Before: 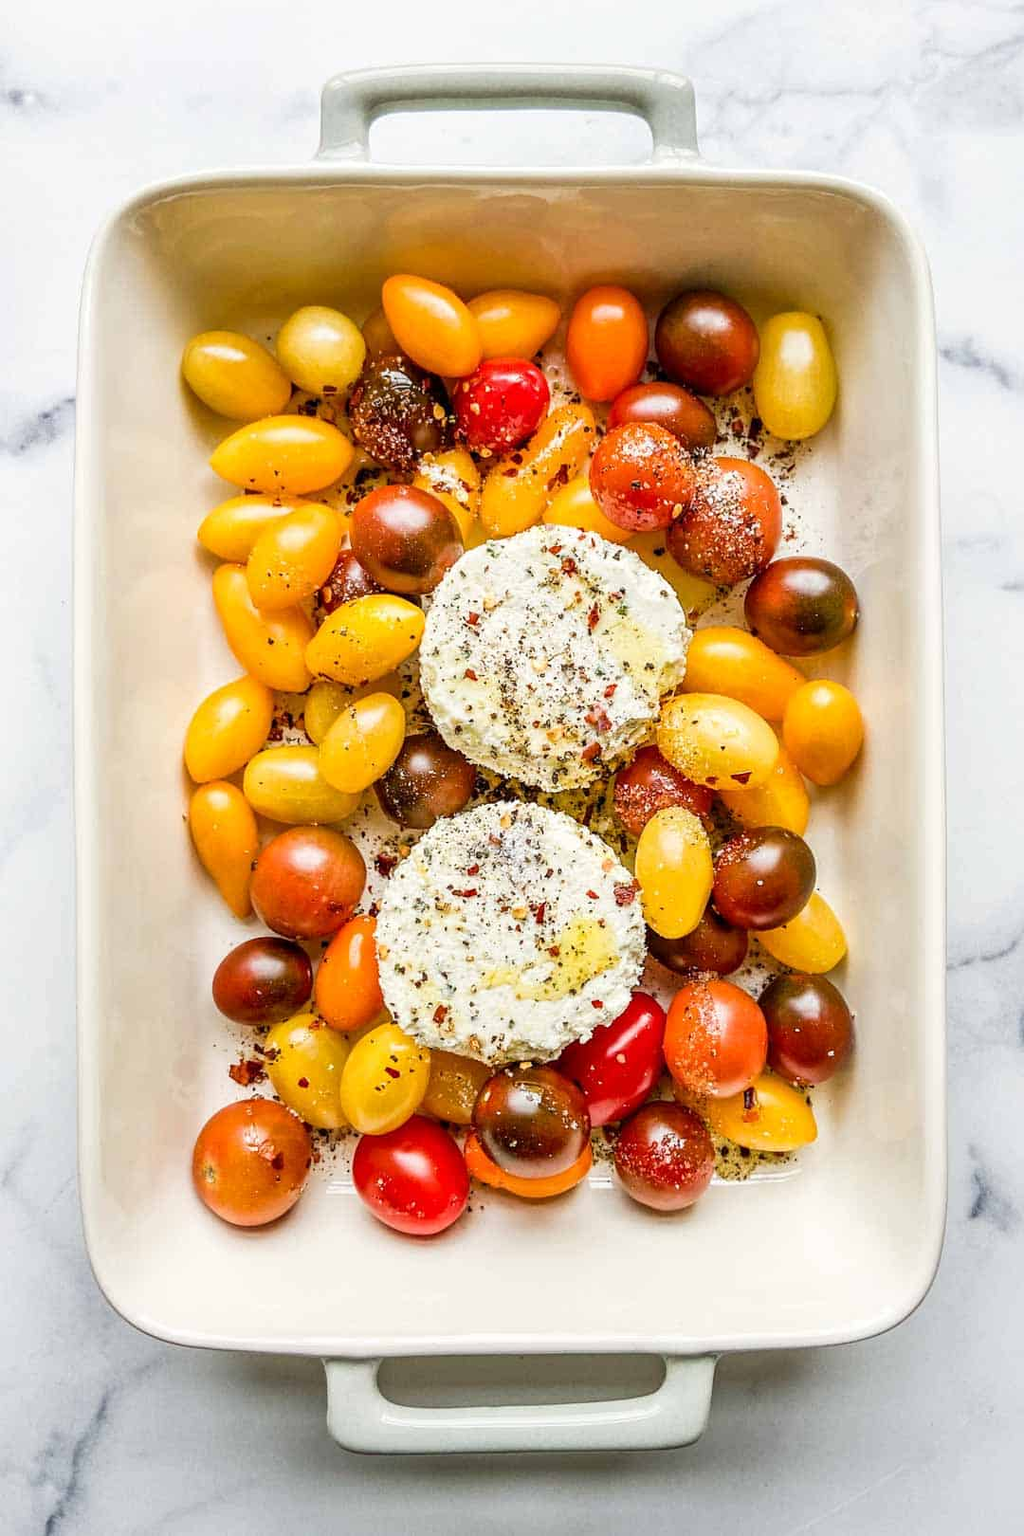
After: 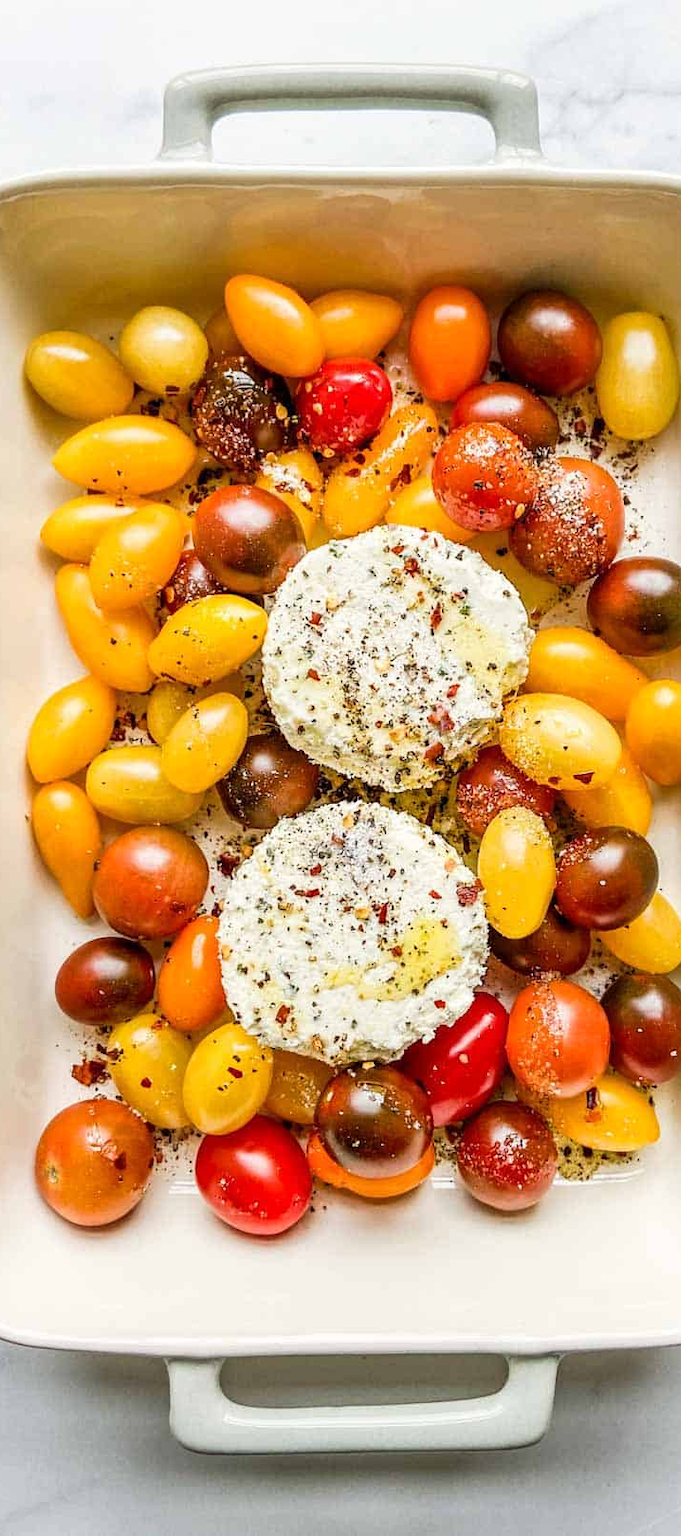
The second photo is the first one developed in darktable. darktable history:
tone equalizer: smoothing diameter 24.96%, edges refinement/feathering 9.85, preserve details guided filter
crop and rotate: left 15.423%, right 17.928%
